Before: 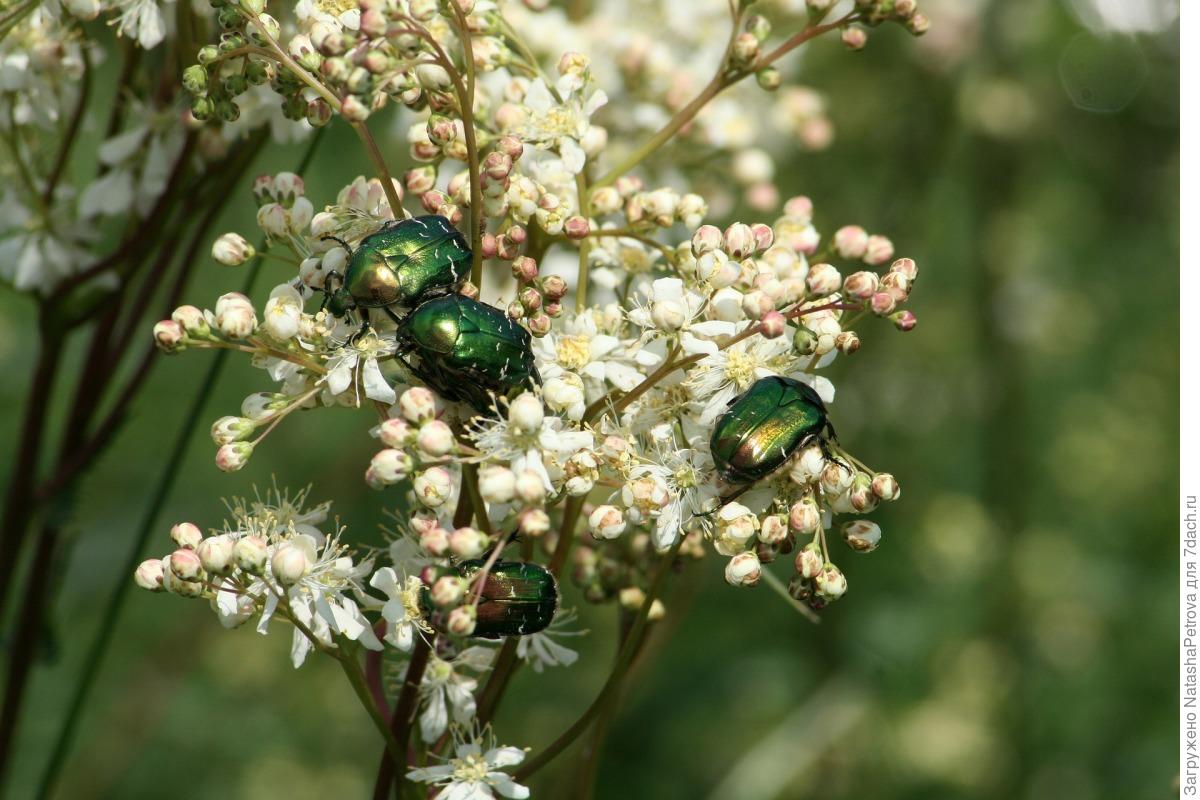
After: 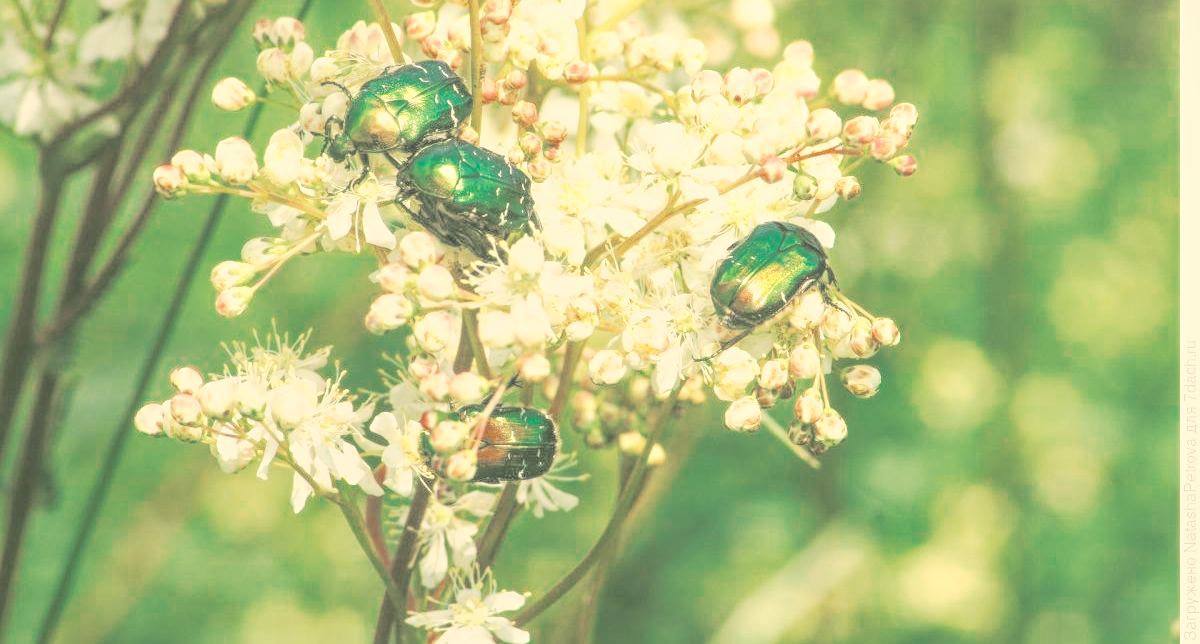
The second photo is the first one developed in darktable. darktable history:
color zones: curves: ch0 [(0, 0.5) (0.125, 0.4) (0.25, 0.5) (0.375, 0.4) (0.5, 0.4) (0.625, 0.6) (0.75, 0.6) (0.875, 0.5)]; ch1 [(0, 0.35) (0.125, 0.45) (0.25, 0.35) (0.375, 0.35) (0.5, 0.35) (0.625, 0.35) (0.75, 0.45) (0.875, 0.35)]; ch2 [(0, 0.6) (0.125, 0.5) (0.25, 0.5) (0.375, 0.6) (0.5, 0.6) (0.625, 0.5) (0.75, 0.5) (0.875, 0.5)]
color correction: highlights a* 5.24, highlights b* 23.82, shadows a* -15.54, shadows b* 4.04
local contrast: highlights 72%, shadows 14%, midtone range 0.19
contrast brightness saturation: brightness 0.981
crop and rotate: top 19.431%
base curve: curves: ch0 [(0, 0) (0.028, 0.03) (0.121, 0.232) (0.46, 0.748) (0.859, 0.968) (1, 1)], preserve colors none
